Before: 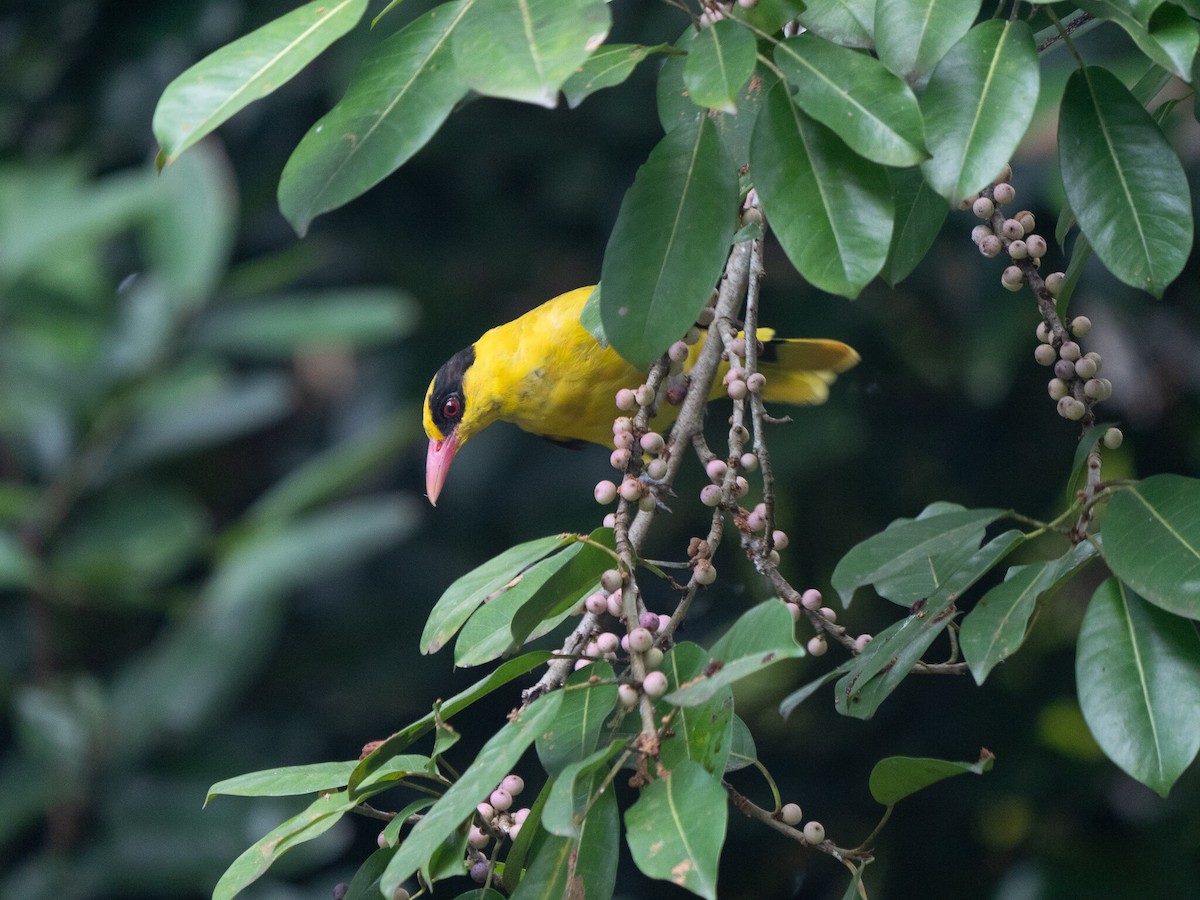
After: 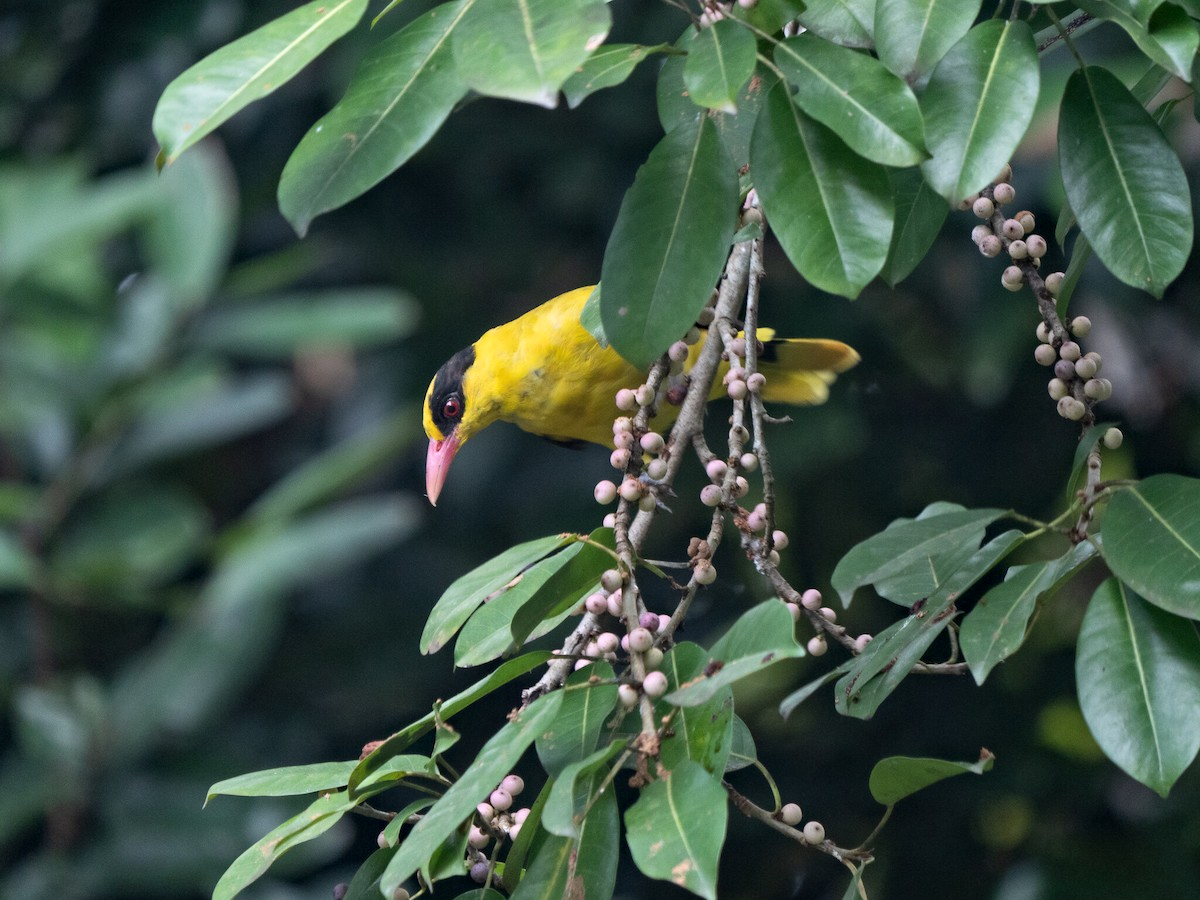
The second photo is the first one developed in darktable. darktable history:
contrast equalizer: y [[0.5, 0.5, 0.544, 0.569, 0.5, 0.5], [0.5 ×6], [0.5 ×6], [0 ×6], [0 ×6]]
shadows and highlights: radius 108.52, shadows 23.73, highlights -59.32, low approximation 0.01, soften with gaussian
